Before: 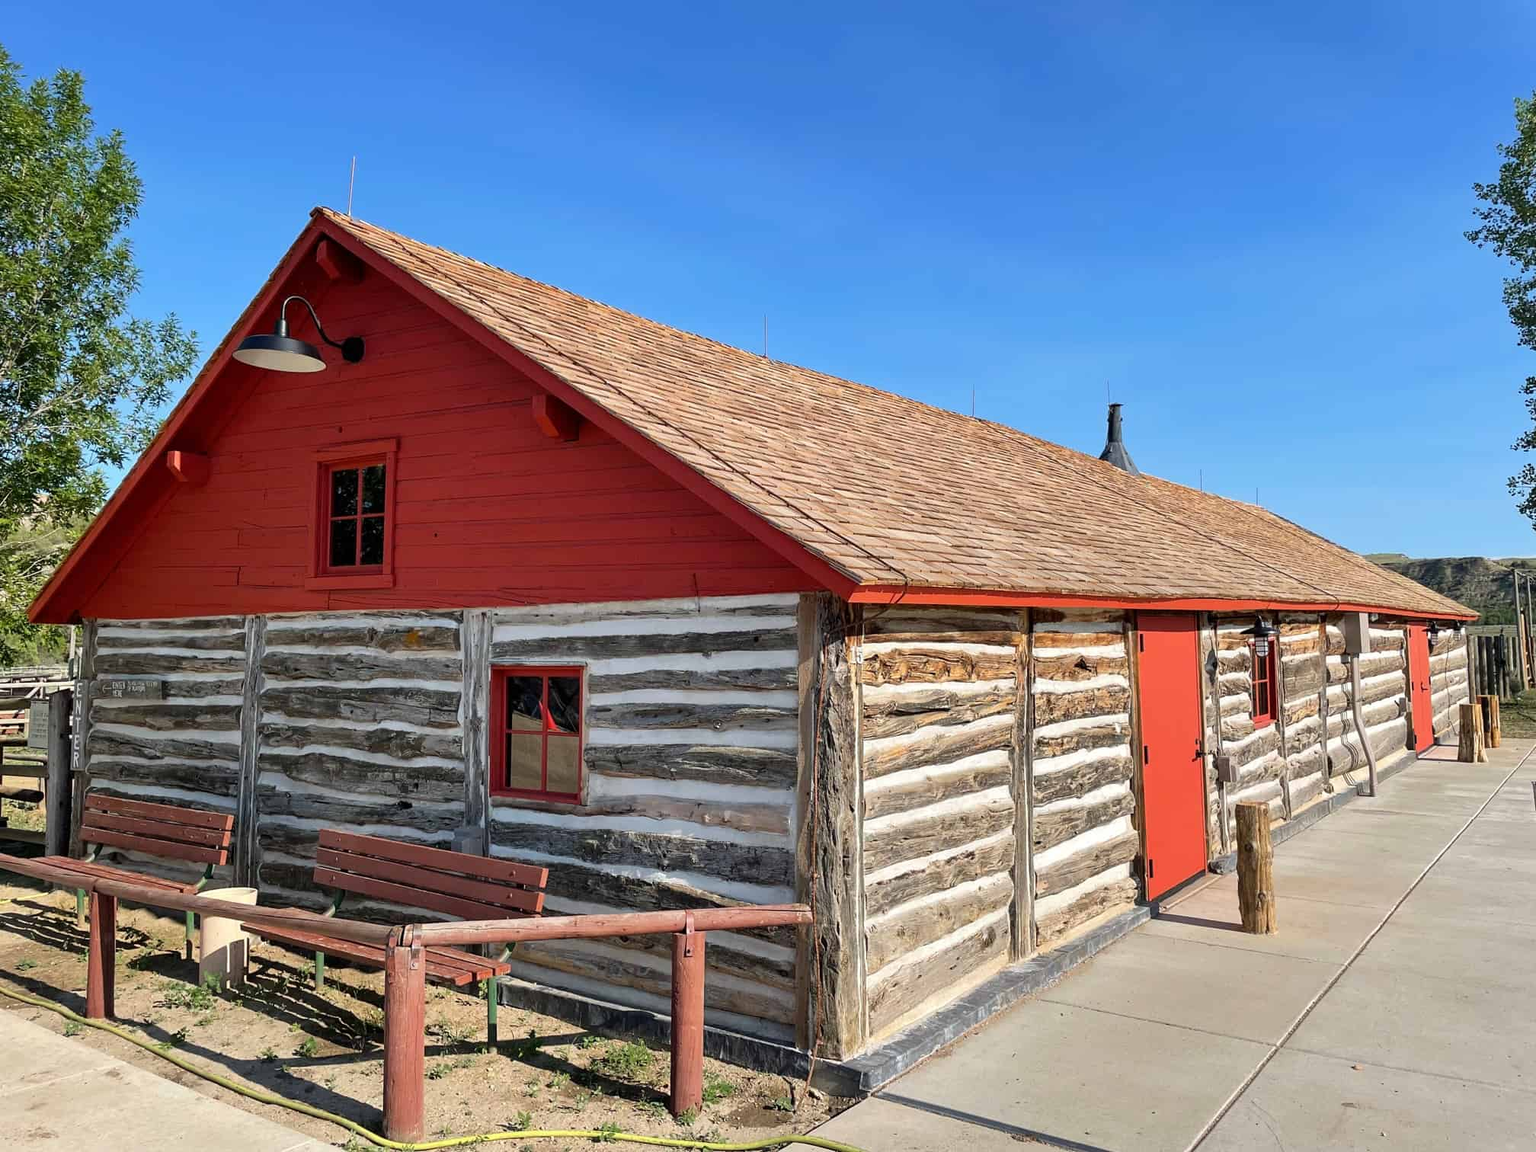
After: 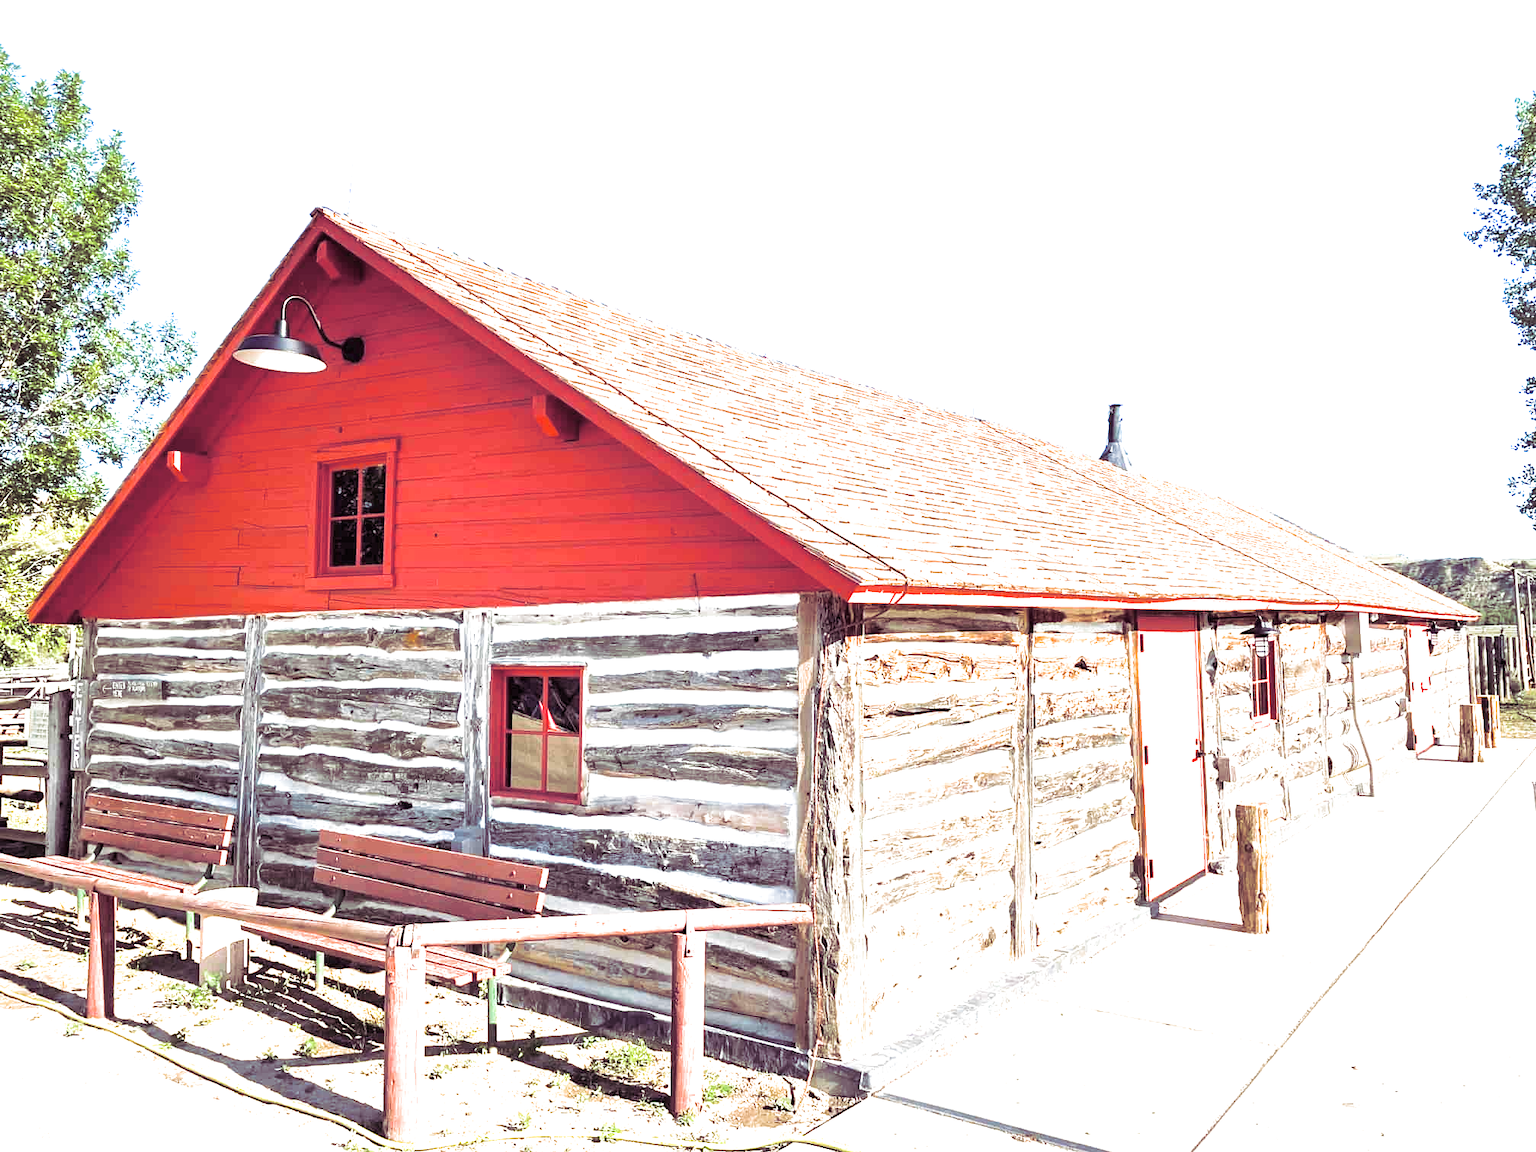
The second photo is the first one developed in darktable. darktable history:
exposure: black level correction 0, exposure 1.975 EV, compensate exposure bias true, compensate highlight preservation false
split-toning: shadows › hue 316.8°, shadows › saturation 0.47, highlights › hue 201.6°, highlights › saturation 0, balance -41.97, compress 28.01%
